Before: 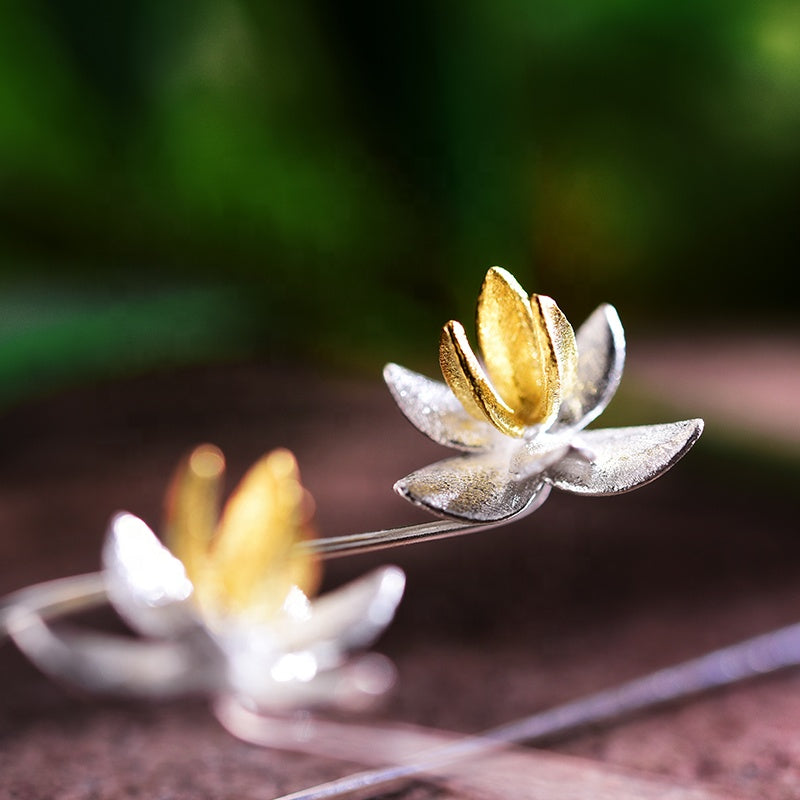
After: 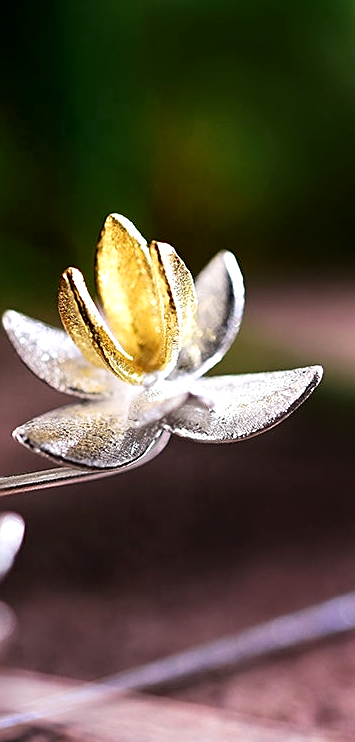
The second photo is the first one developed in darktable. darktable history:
sharpen: on, module defaults
exposure: black level correction 0.001, exposure 0.191 EV, compensate highlight preservation false
crop: left 47.628%, top 6.643%, right 7.874%
